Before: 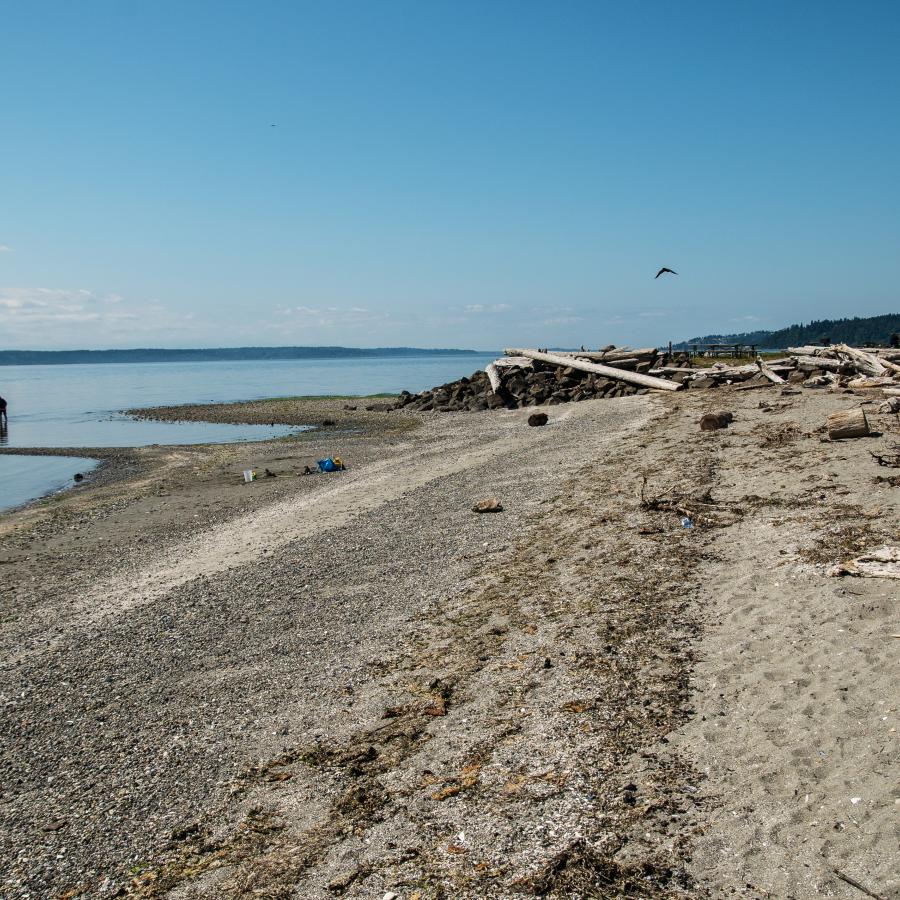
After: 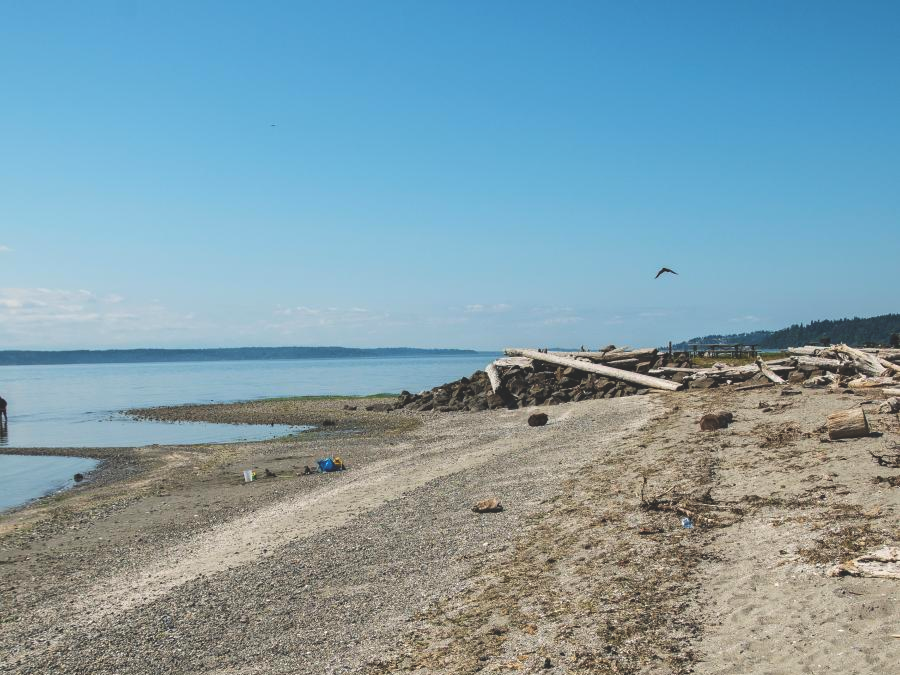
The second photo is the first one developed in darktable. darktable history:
contrast brightness saturation: contrast 0.03, brightness 0.06, saturation 0.13
exposure: black level correction -0.015, compensate highlight preservation false
crop: bottom 24.988%
